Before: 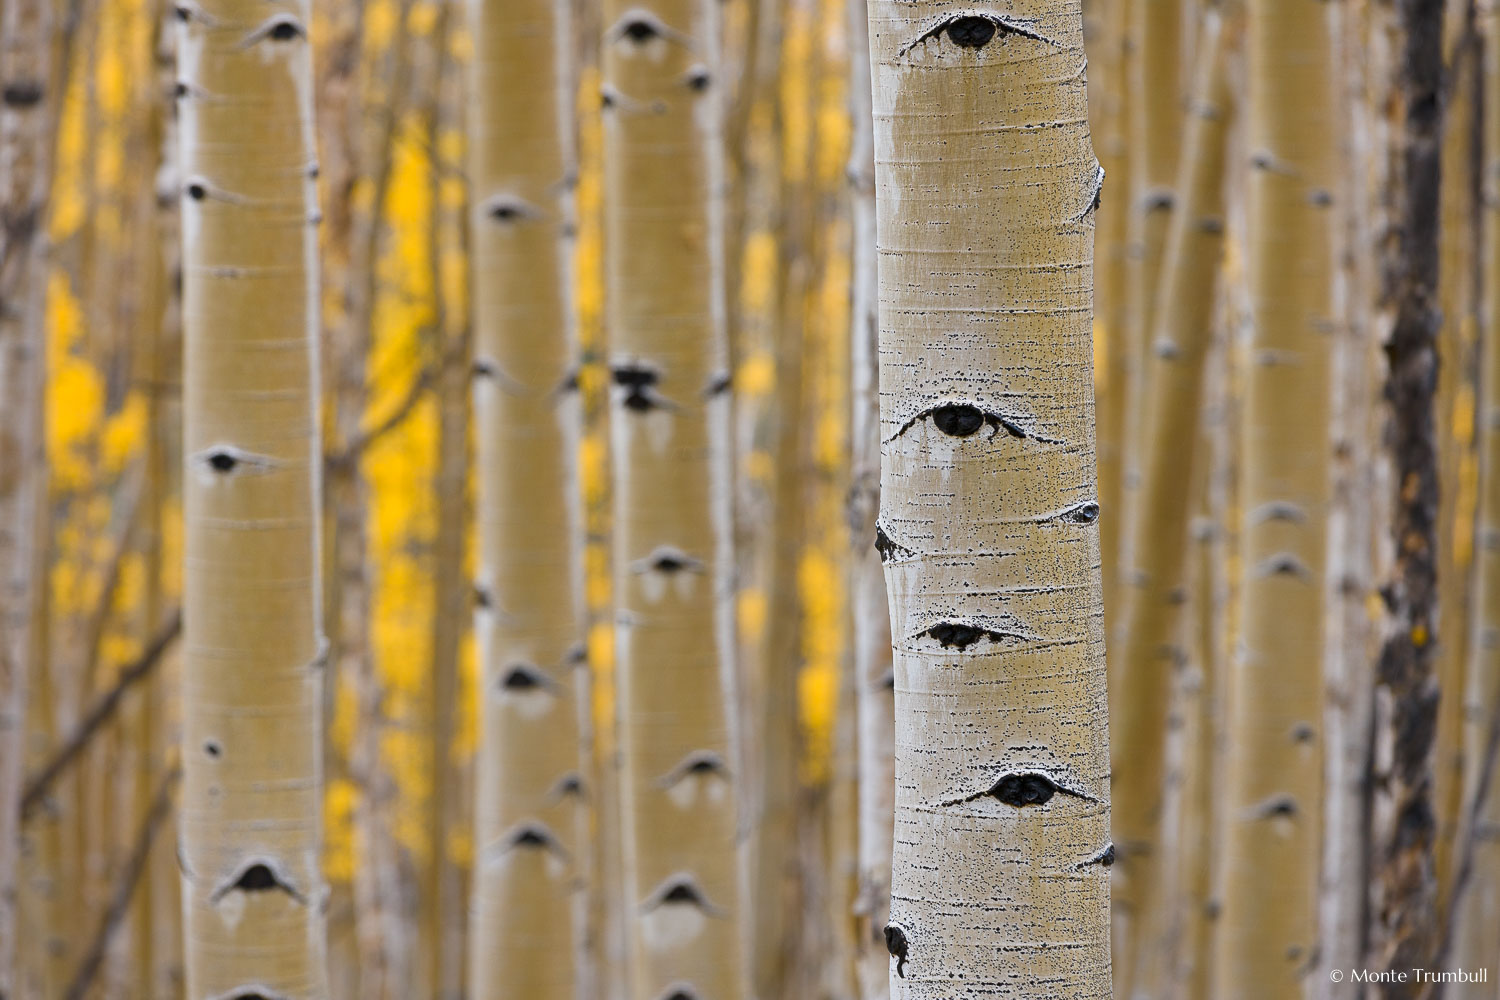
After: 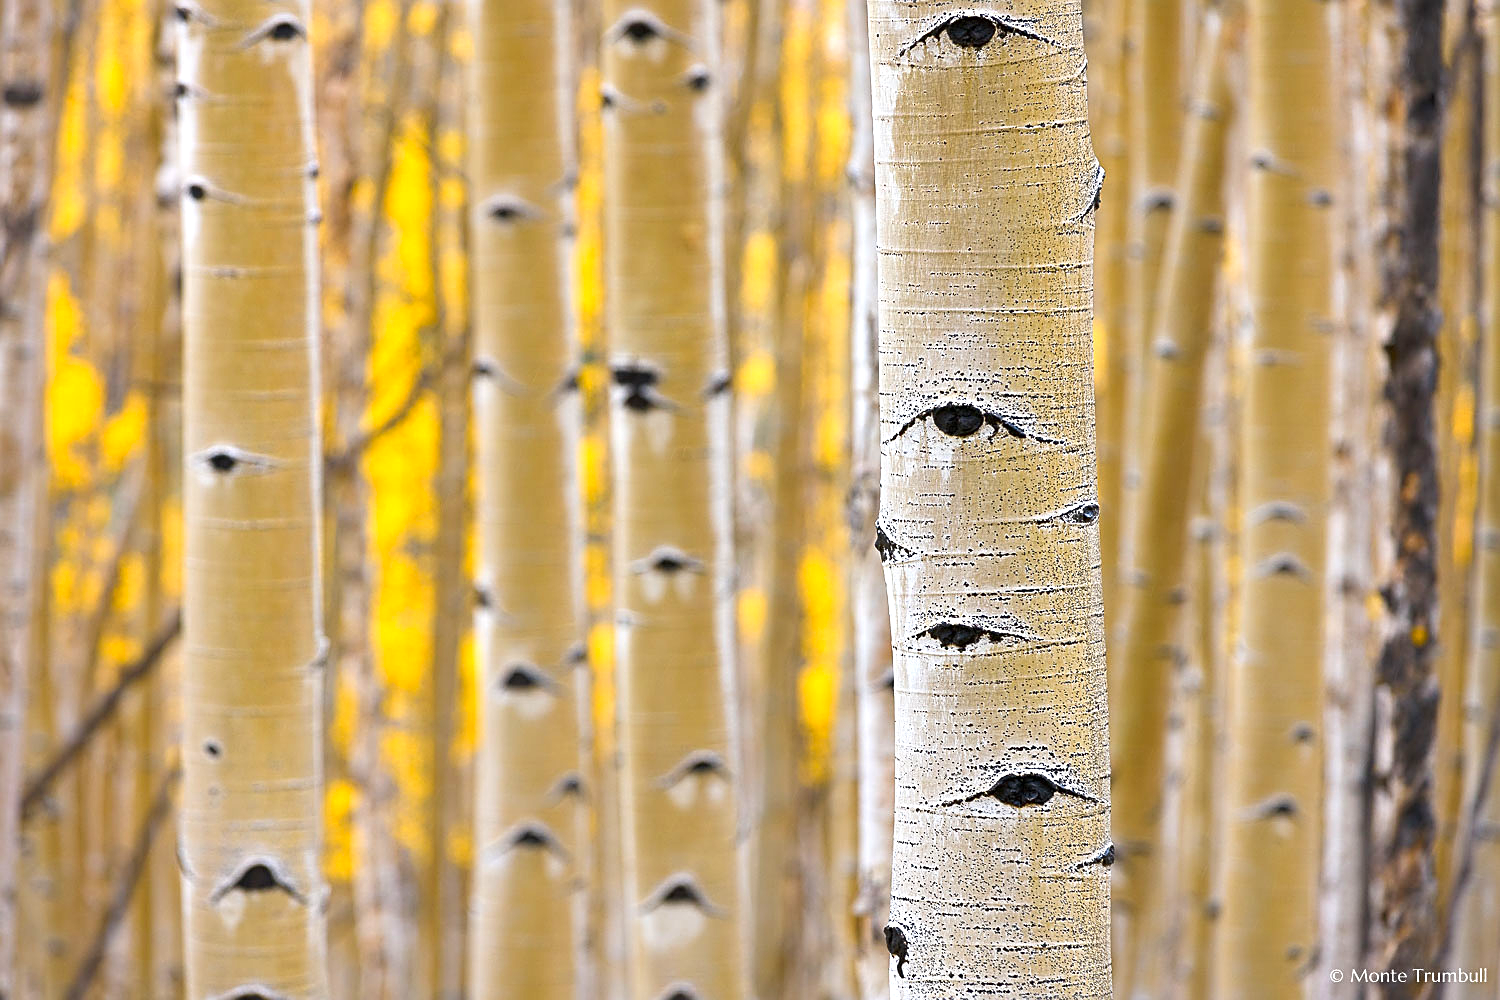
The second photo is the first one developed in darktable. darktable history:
sharpen: on, module defaults
contrast brightness saturation: contrast 0.04, saturation 0.16
exposure: black level correction 0, exposure 0.7 EV, compensate exposure bias true, compensate highlight preservation false
